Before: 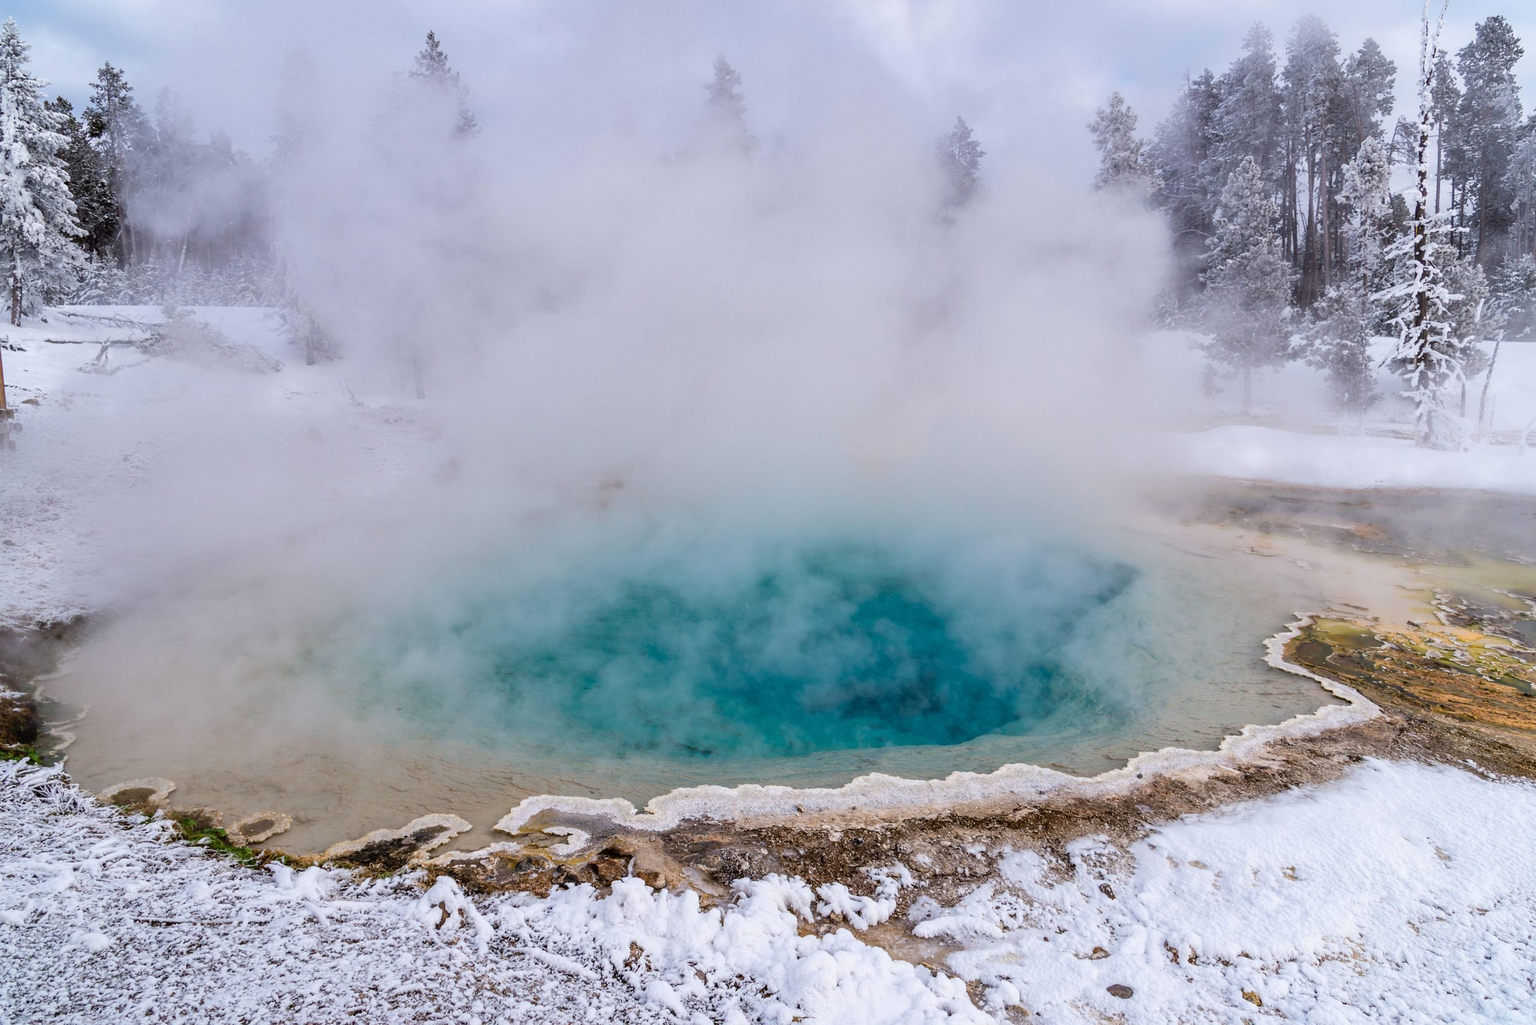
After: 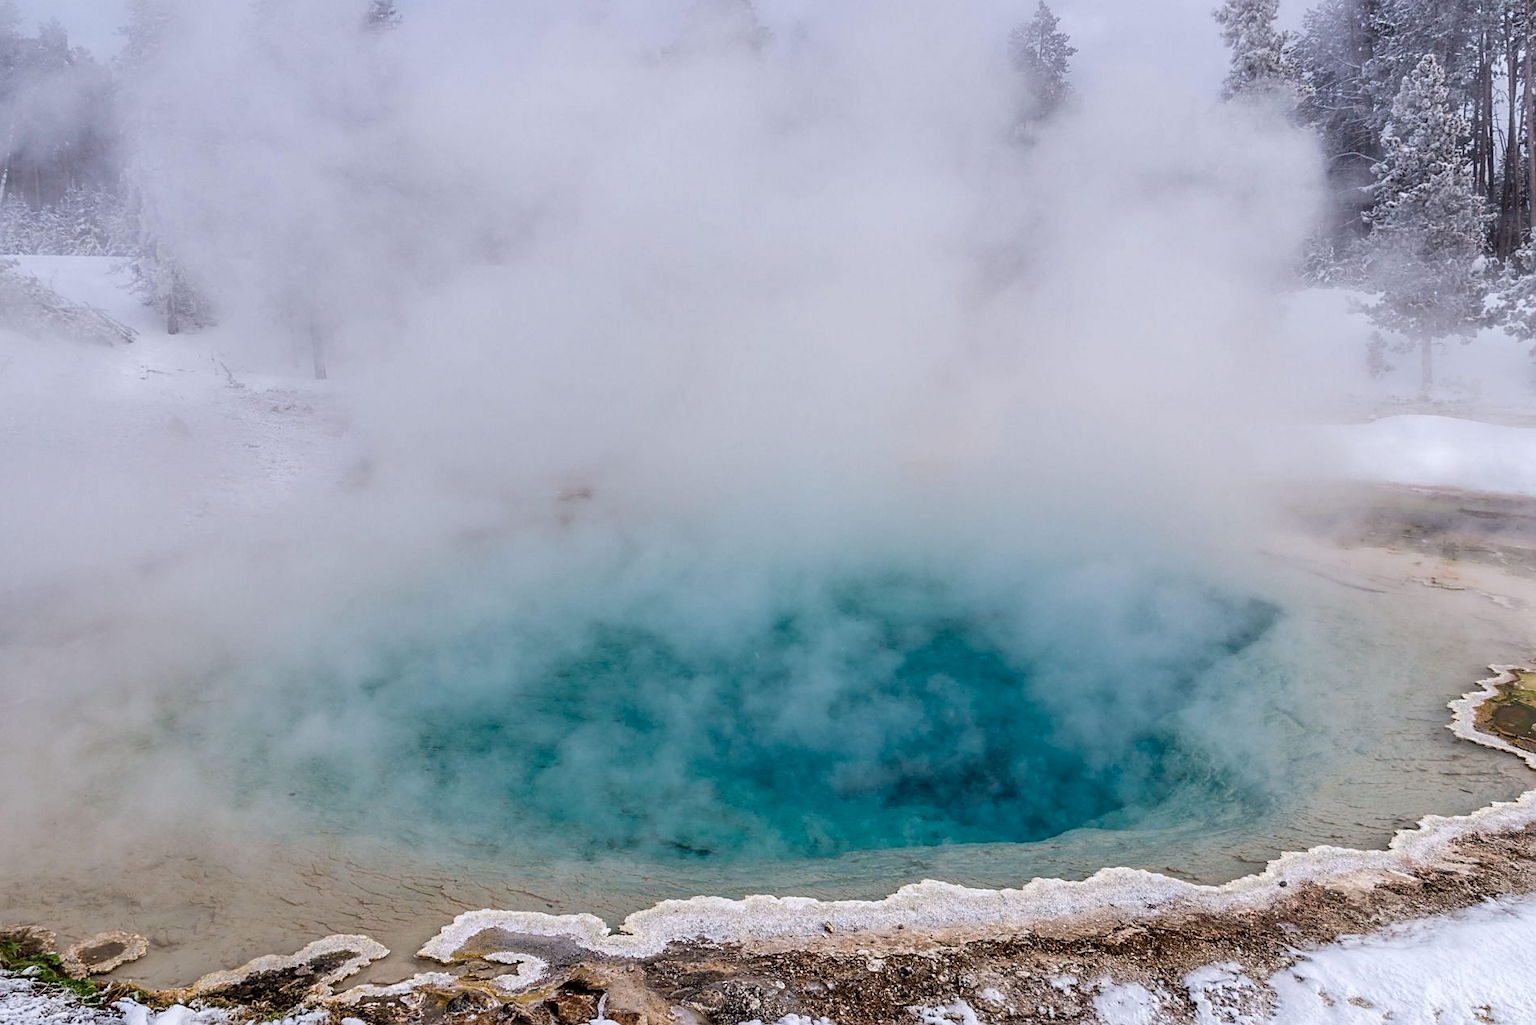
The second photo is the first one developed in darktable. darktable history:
sharpen: on, module defaults
local contrast: on, module defaults
crop and rotate: left 11.831%, top 11.346%, right 13.429%, bottom 13.899%
